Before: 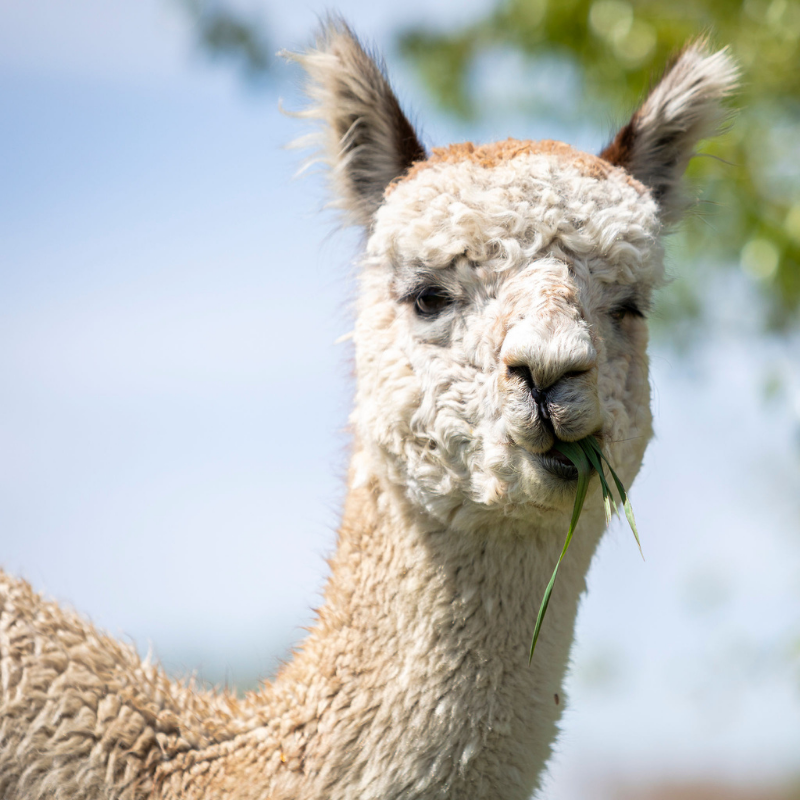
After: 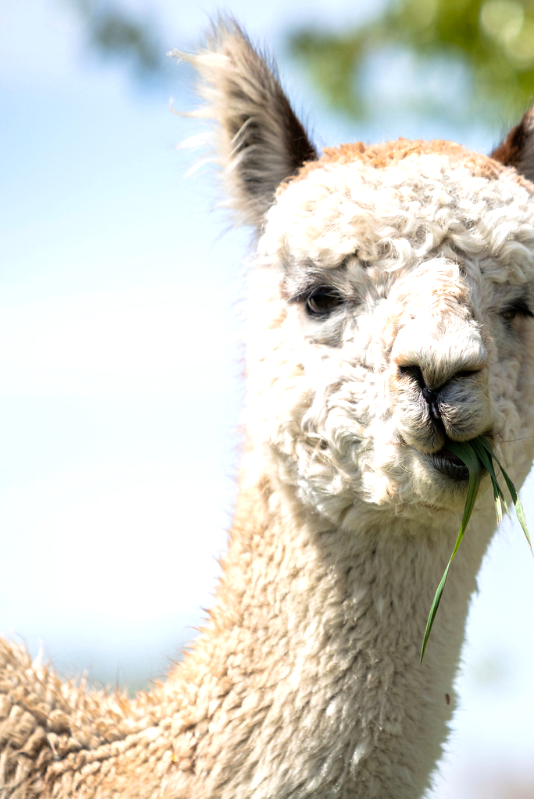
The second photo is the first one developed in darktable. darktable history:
tone equalizer: -8 EV -0.395 EV, -7 EV -0.379 EV, -6 EV -0.359 EV, -5 EV -0.247 EV, -3 EV 0.199 EV, -2 EV 0.343 EV, -1 EV 0.402 EV, +0 EV 0.401 EV
crop and rotate: left 13.691%, right 19.555%
